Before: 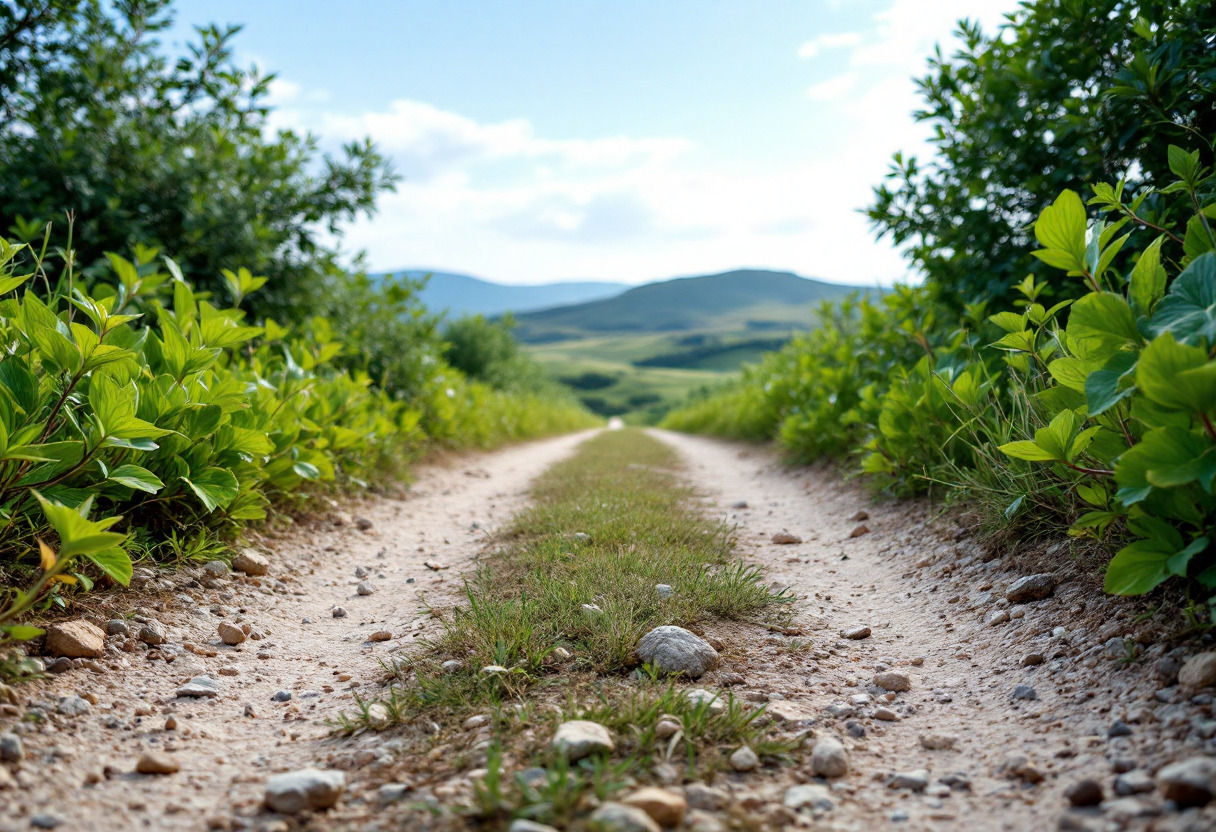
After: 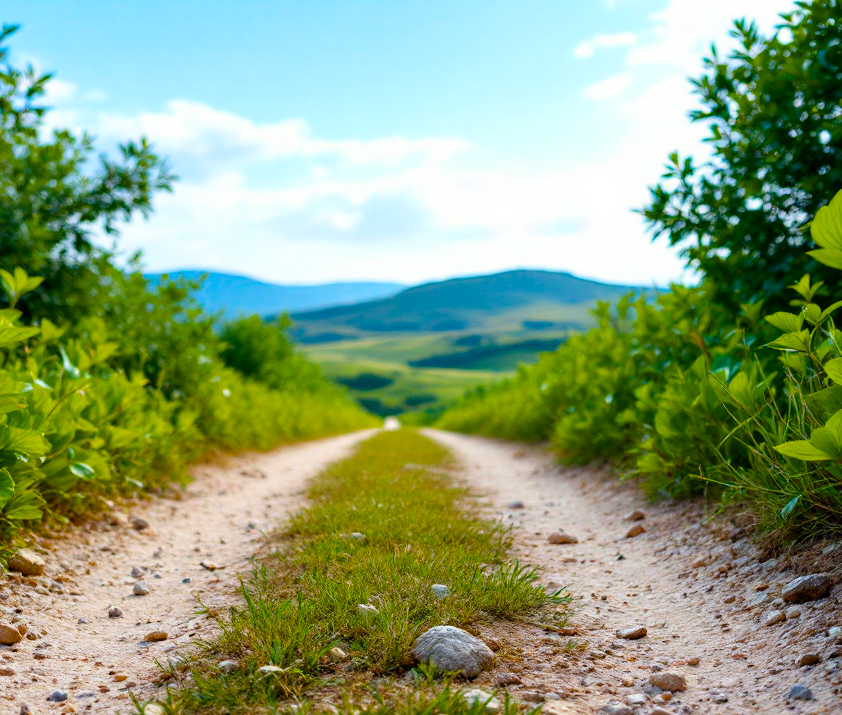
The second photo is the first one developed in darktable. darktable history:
crop: left 18.479%, right 12.2%, bottom 13.971%
color balance rgb: linear chroma grading › global chroma 25%, perceptual saturation grading › global saturation 50%
